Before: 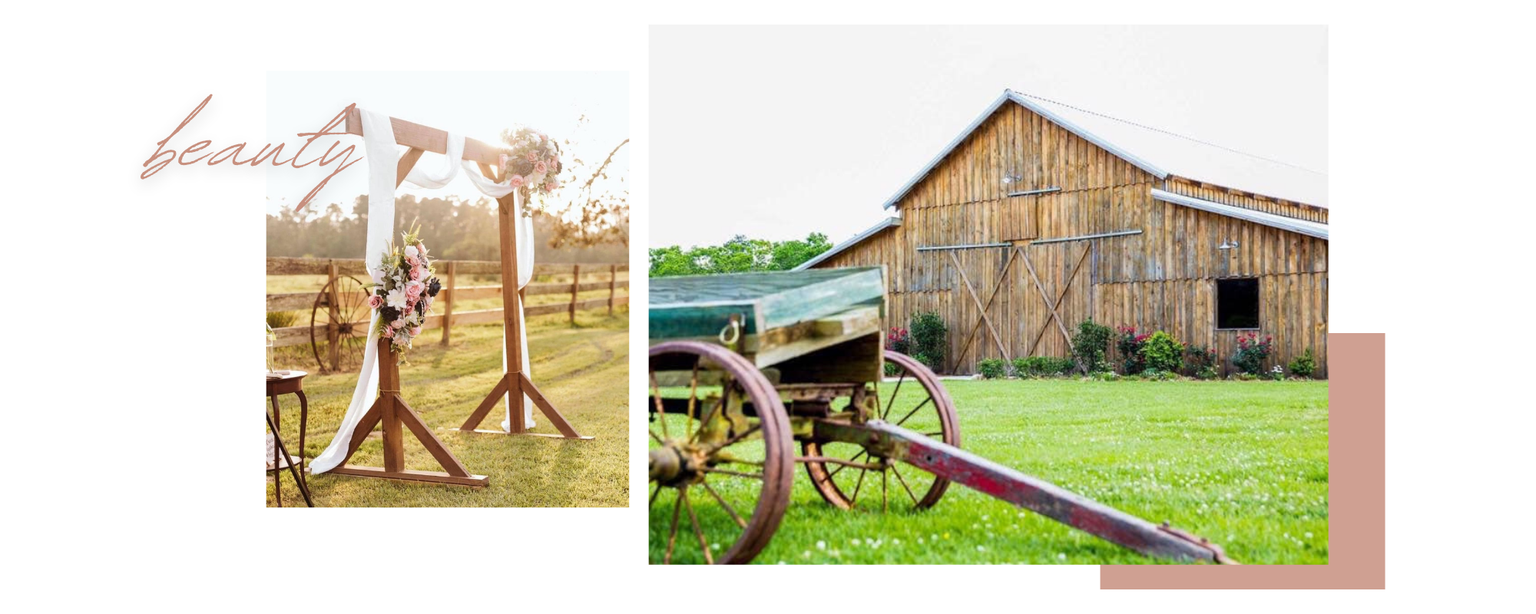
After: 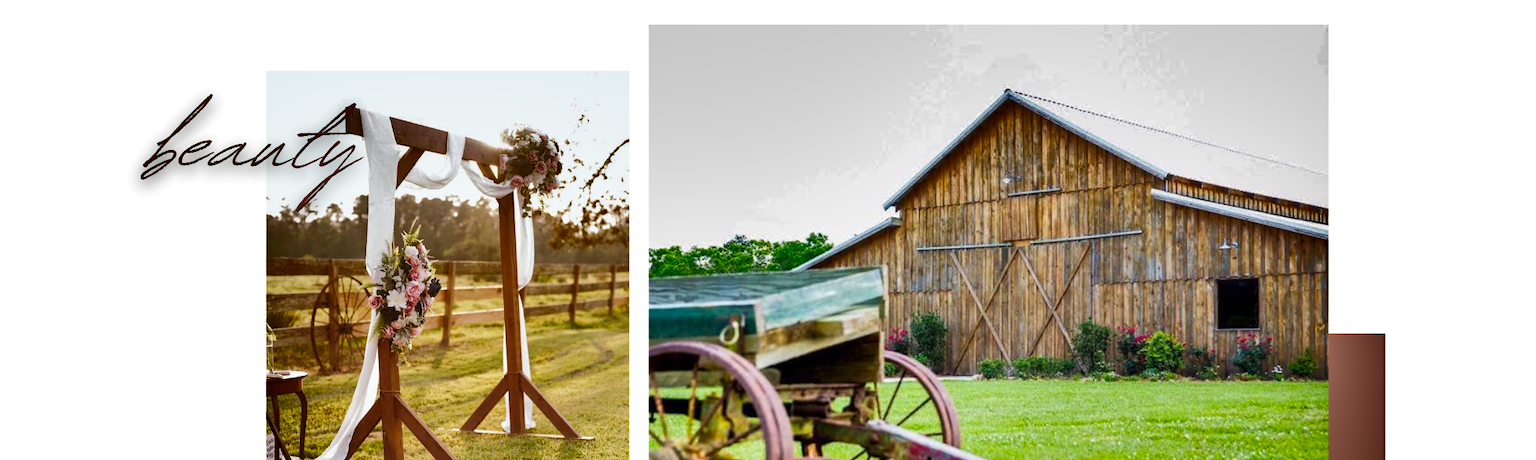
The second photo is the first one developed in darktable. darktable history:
crop: bottom 24.967%
contrast brightness saturation: saturation 0.13
shadows and highlights: shadows 24.5, highlights -78.15, soften with gaussian
